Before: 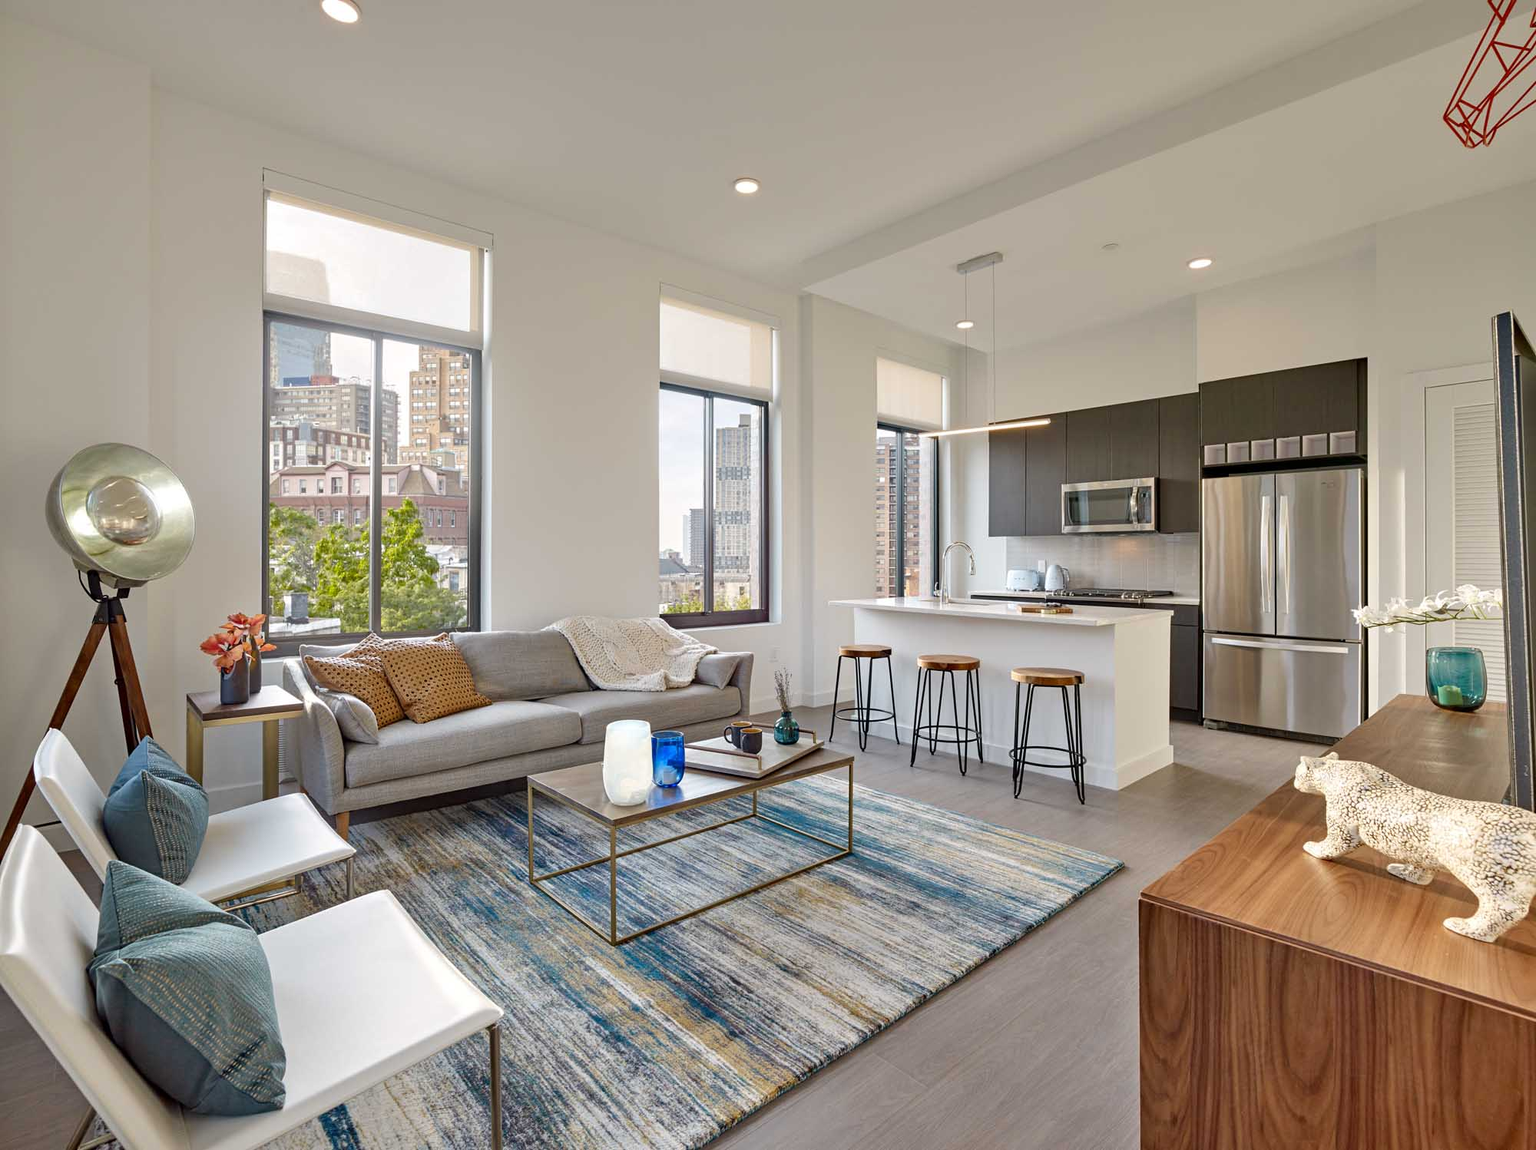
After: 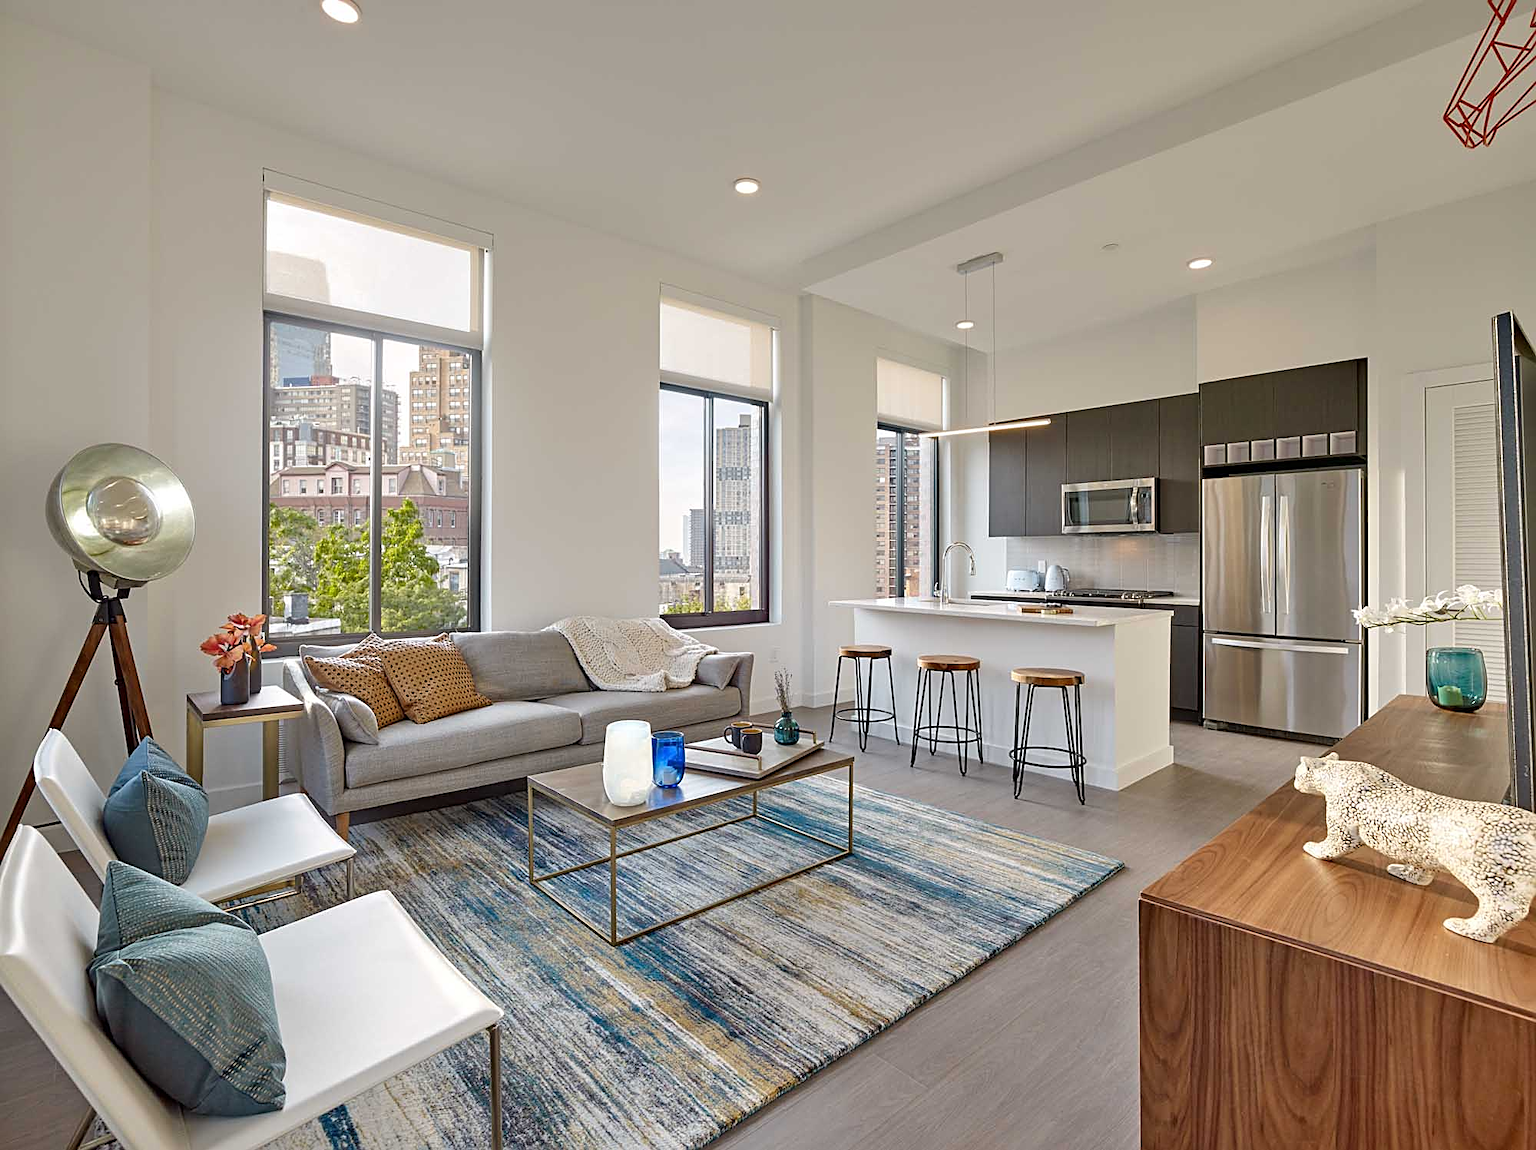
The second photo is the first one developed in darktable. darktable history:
exposure: black level correction 0, compensate highlight preservation false
sharpen: on, module defaults
